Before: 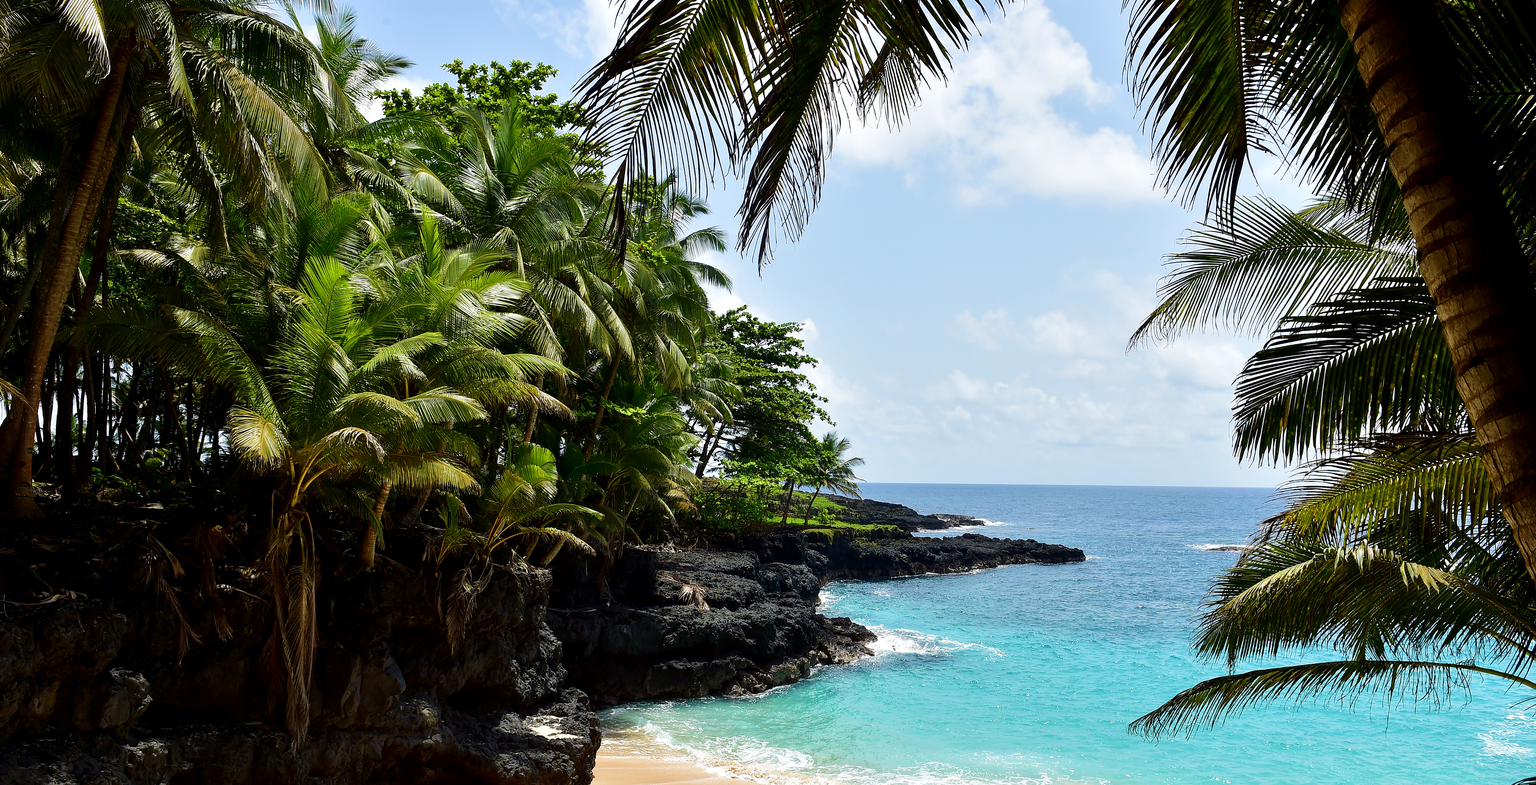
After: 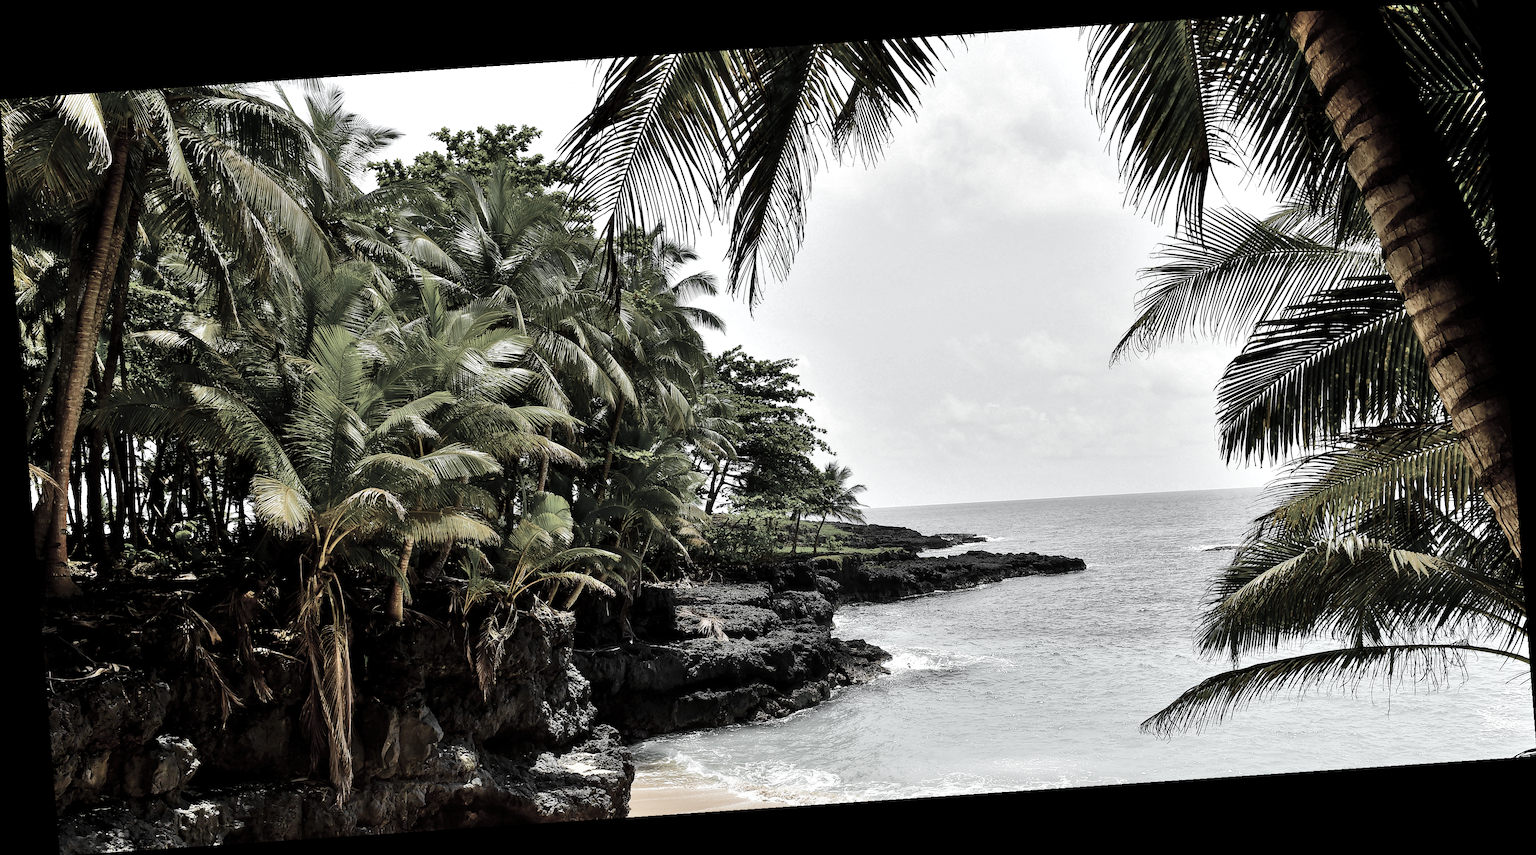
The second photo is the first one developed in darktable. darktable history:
rotate and perspective: rotation -4.2°, shear 0.006, automatic cropping off
shadows and highlights: shadows 60, soften with gaussian
color zones: curves: ch0 [(0, 0.613) (0.01, 0.613) (0.245, 0.448) (0.498, 0.529) (0.642, 0.665) (0.879, 0.777) (0.99, 0.613)]; ch1 [(0, 0.035) (0.121, 0.189) (0.259, 0.197) (0.415, 0.061) (0.589, 0.022) (0.732, 0.022) (0.857, 0.026) (0.991, 0.053)]
